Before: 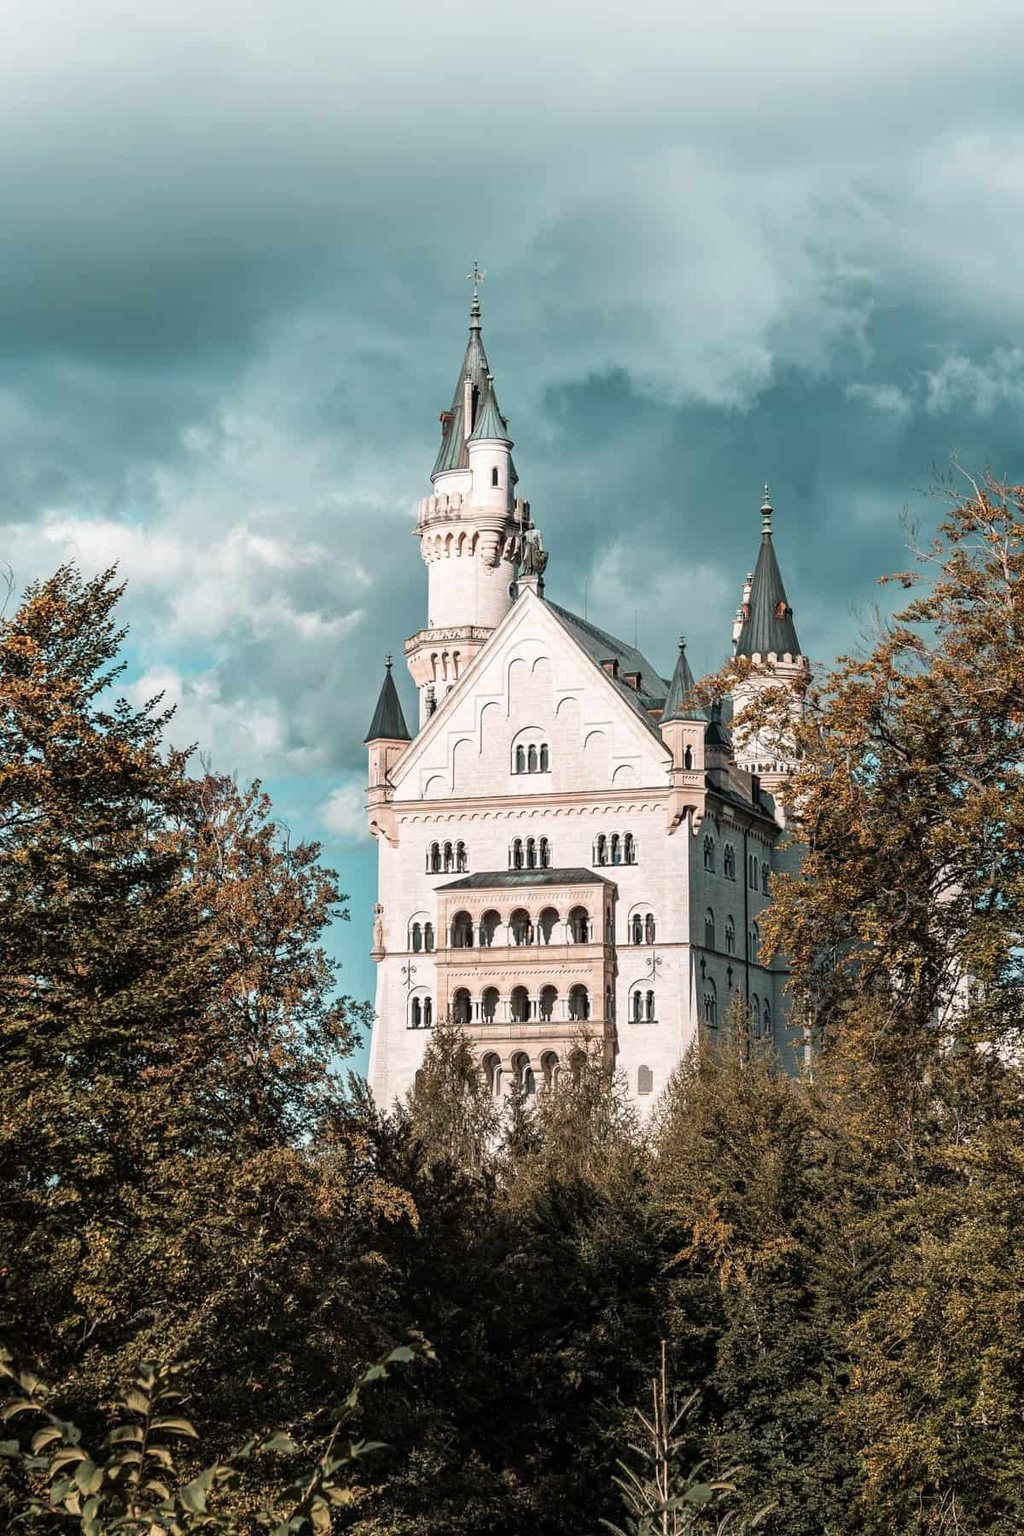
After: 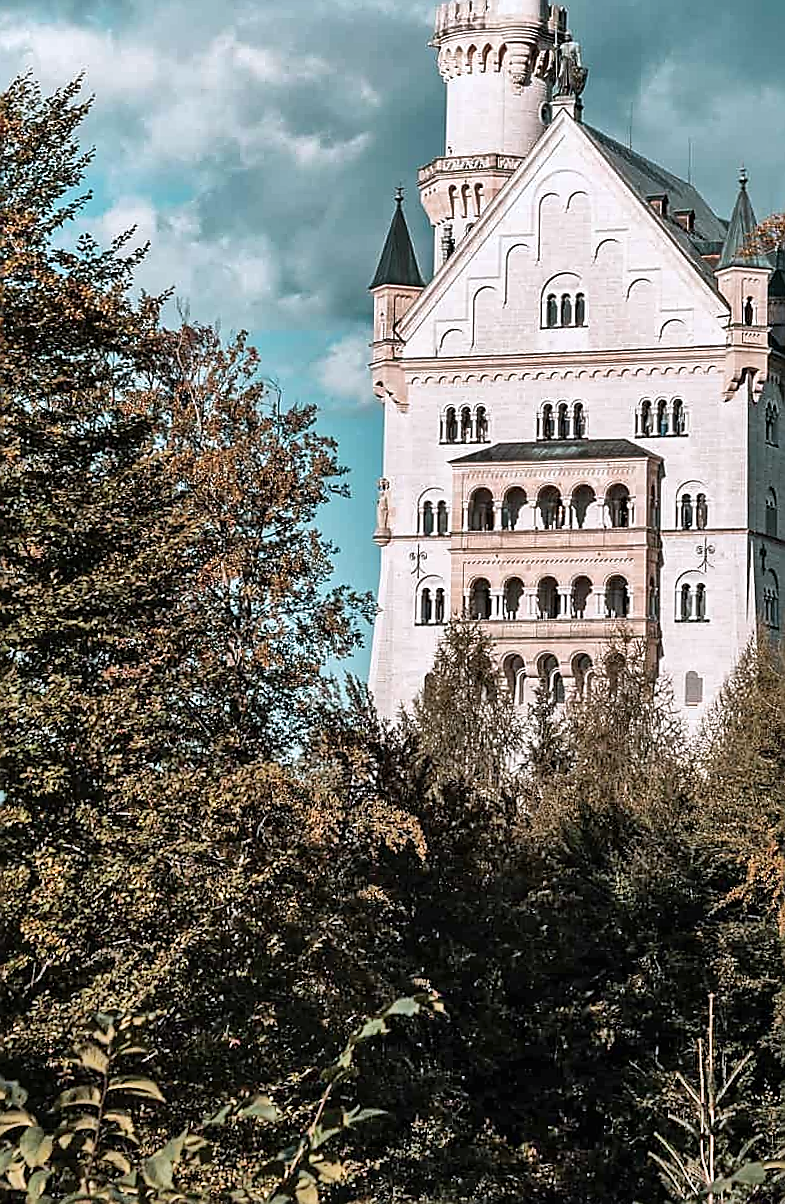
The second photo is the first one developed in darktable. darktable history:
sharpen: radius 1.41, amount 1.262, threshold 0.745
shadows and highlights: highlights color adjustment 53.27%, soften with gaussian
color correction: highlights a* -0.131, highlights b* -5.68, shadows a* -0.131, shadows b* -0.089
crop and rotate: angle -0.704°, left 4.006%, top 31.86%, right 29.292%
